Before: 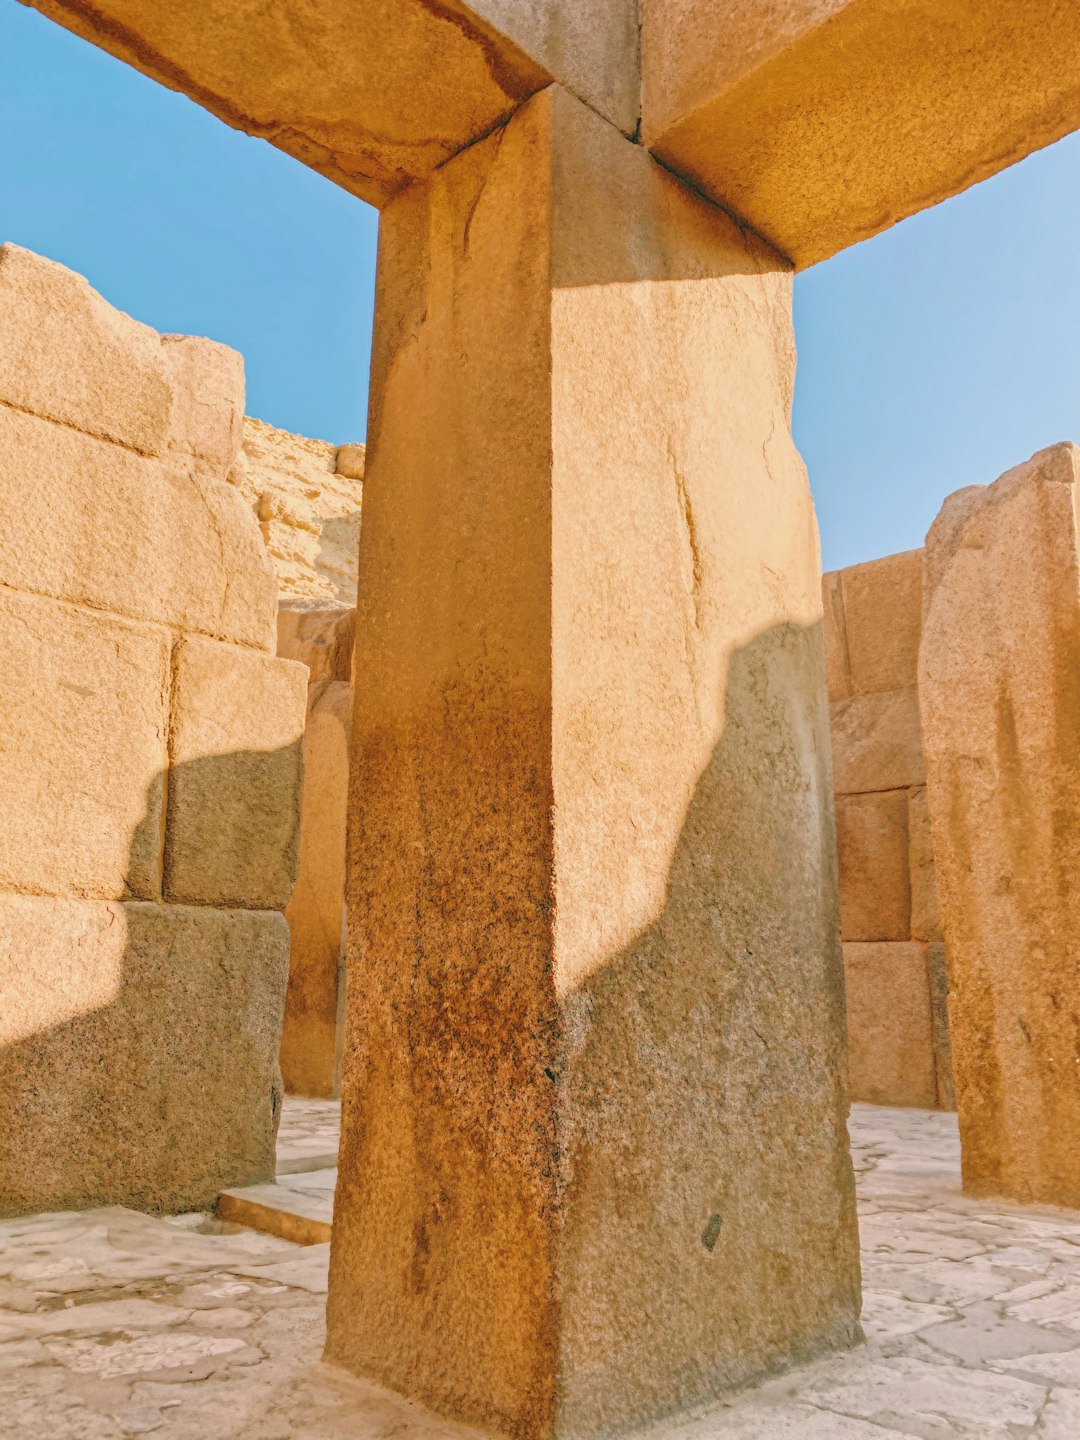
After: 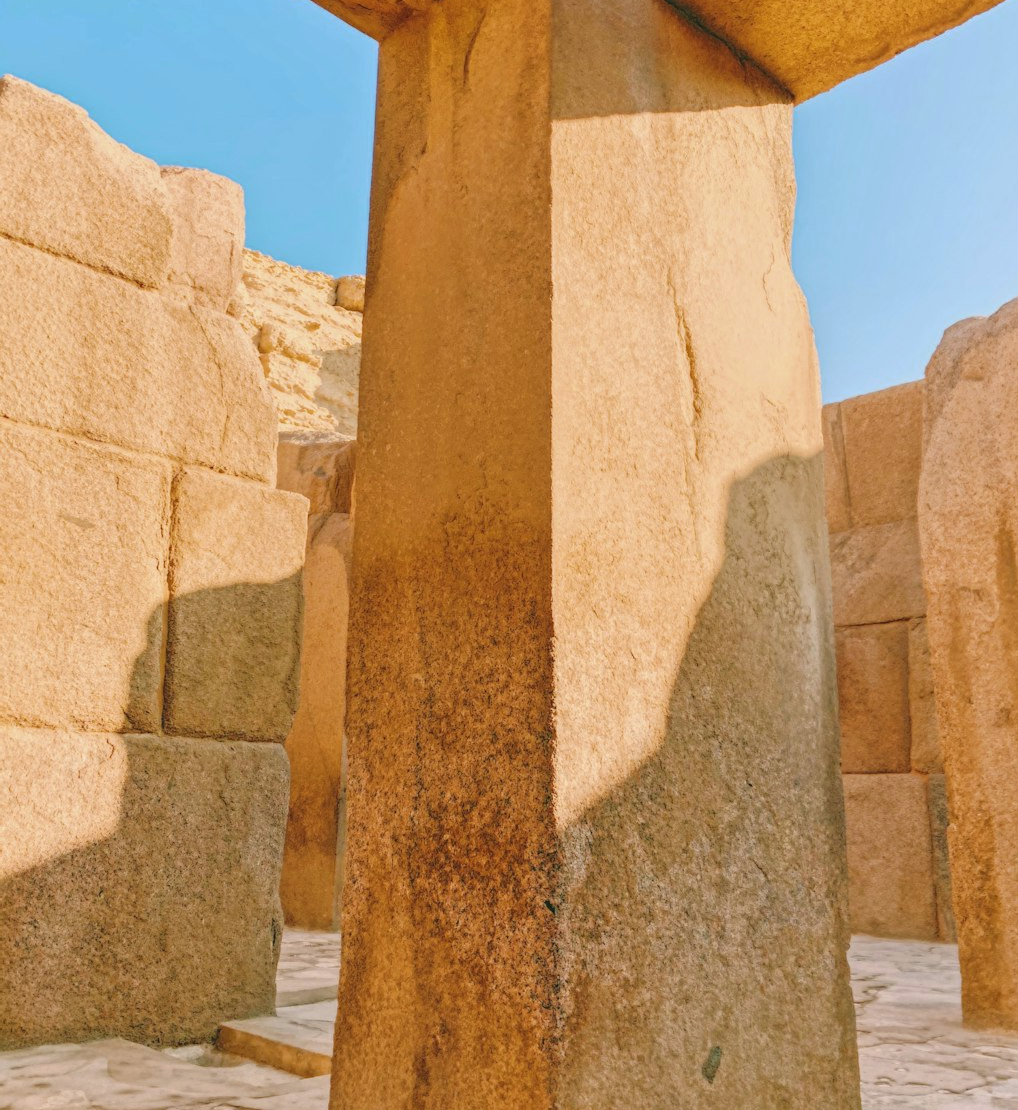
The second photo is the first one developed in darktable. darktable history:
color zones: curves: ch0 [(0.068, 0.464) (0.25, 0.5) (0.48, 0.508) (0.75, 0.536) (0.886, 0.476) (0.967, 0.456)]; ch1 [(0.066, 0.456) (0.25, 0.5) (0.616, 0.508) (0.746, 0.56) (0.934, 0.444)]
crop and rotate: angle 0.03°, top 11.643%, right 5.651%, bottom 11.189%
